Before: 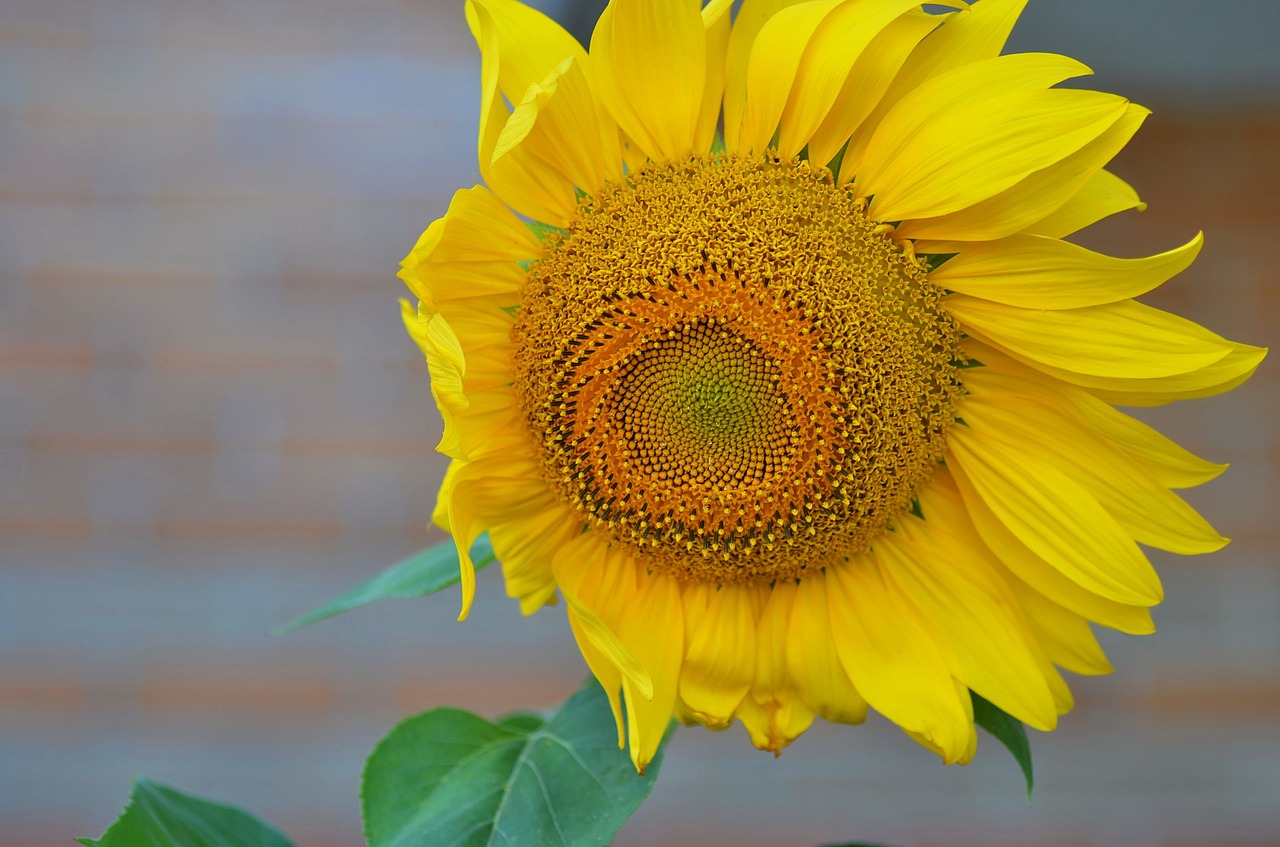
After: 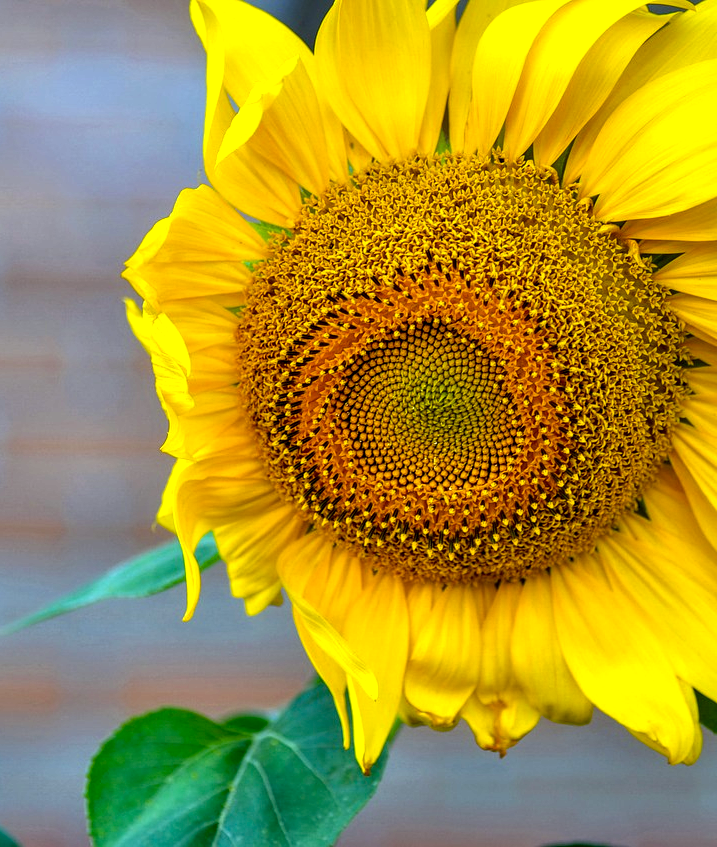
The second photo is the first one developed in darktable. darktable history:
color balance rgb: power › hue 61.58°, linear chroma grading › global chroma 3.167%, perceptual saturation grading › global saturation 30.49%, perceptual brilliance grading › highlights 11.267%
crop: left 21.557%, right 22.386%
color correction: highlights a* -0.08, highlights b* -5.5, shadows a* -0.13, shadows b* -0.087
local contrast: highlights 60%, shadows 59%, detail 160%
exposure: black level correction 0.001, compensate highlight preservation false
